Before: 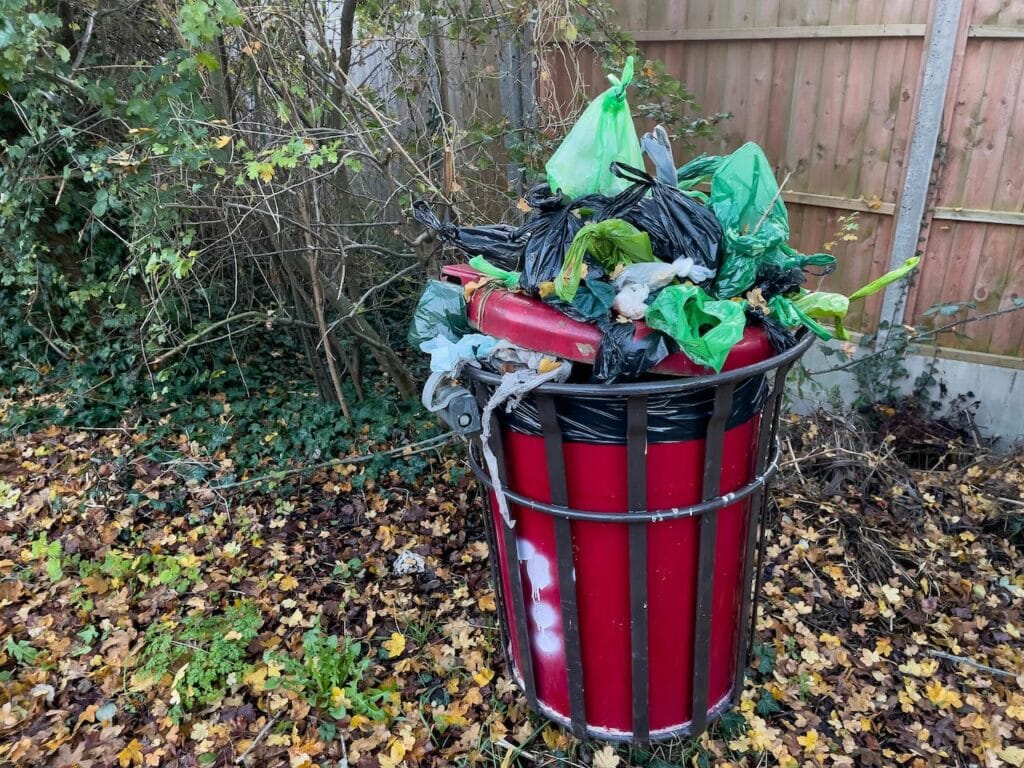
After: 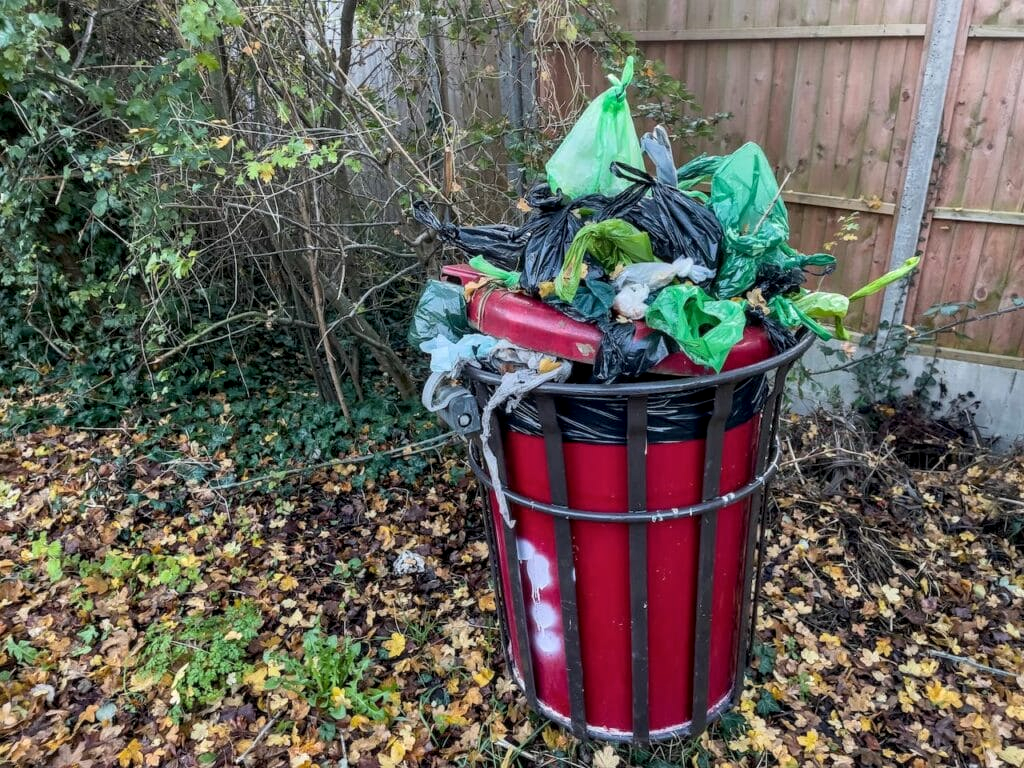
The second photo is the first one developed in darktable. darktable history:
local contrast: on, module defaults
tone equalizer: -8 EV -0.55 EV
